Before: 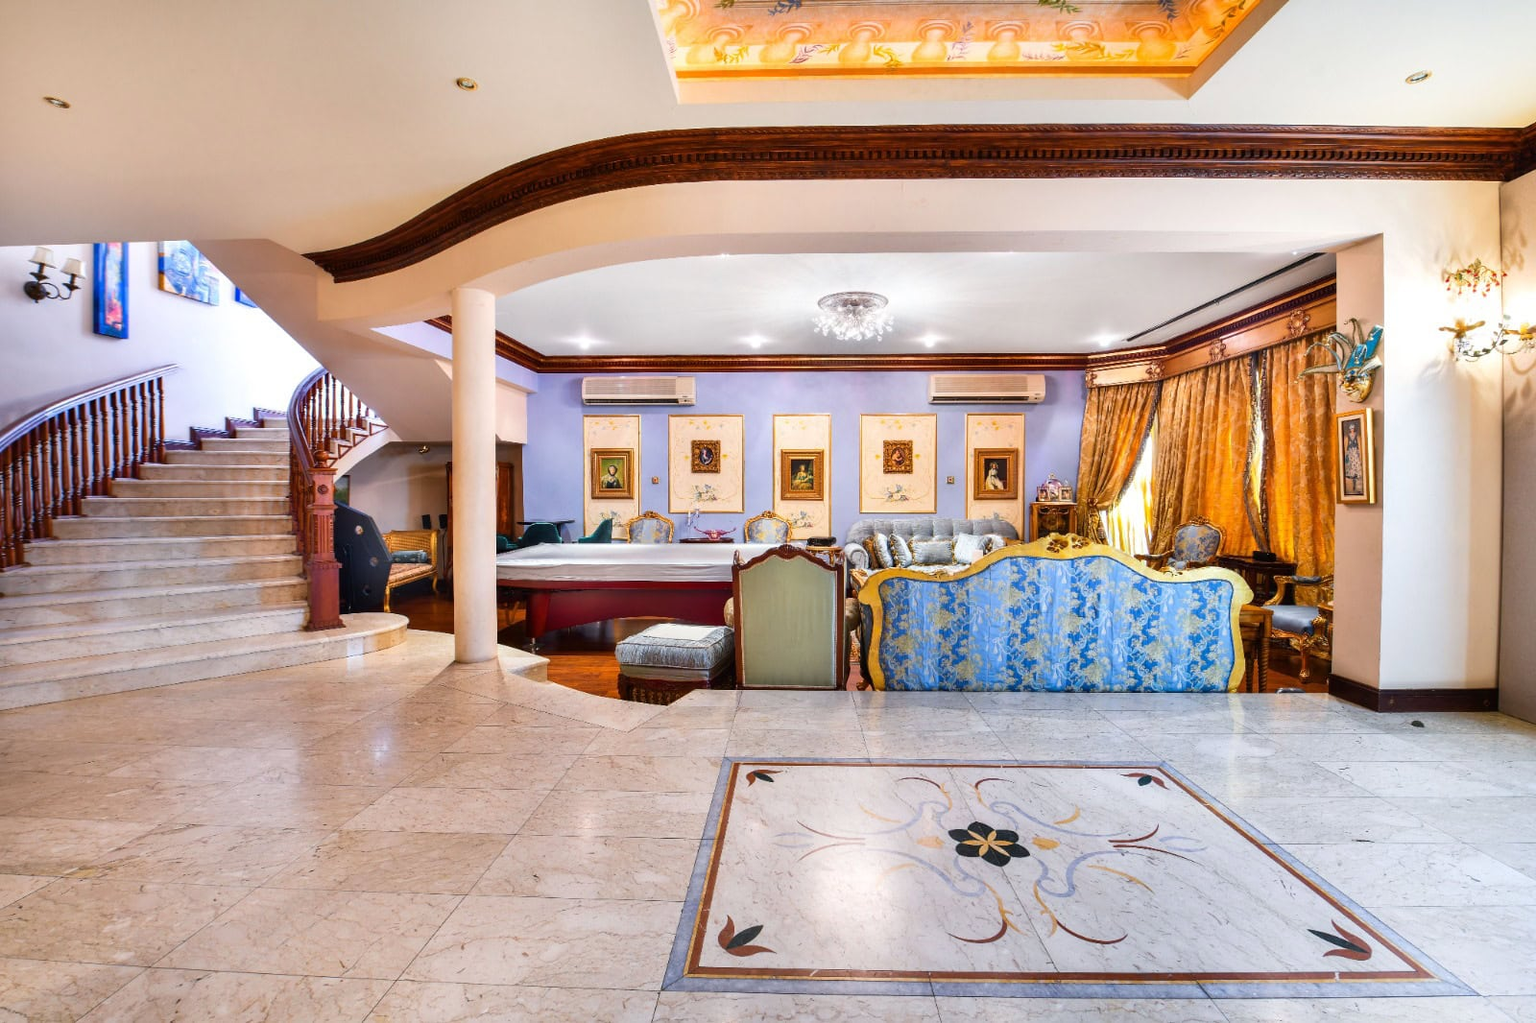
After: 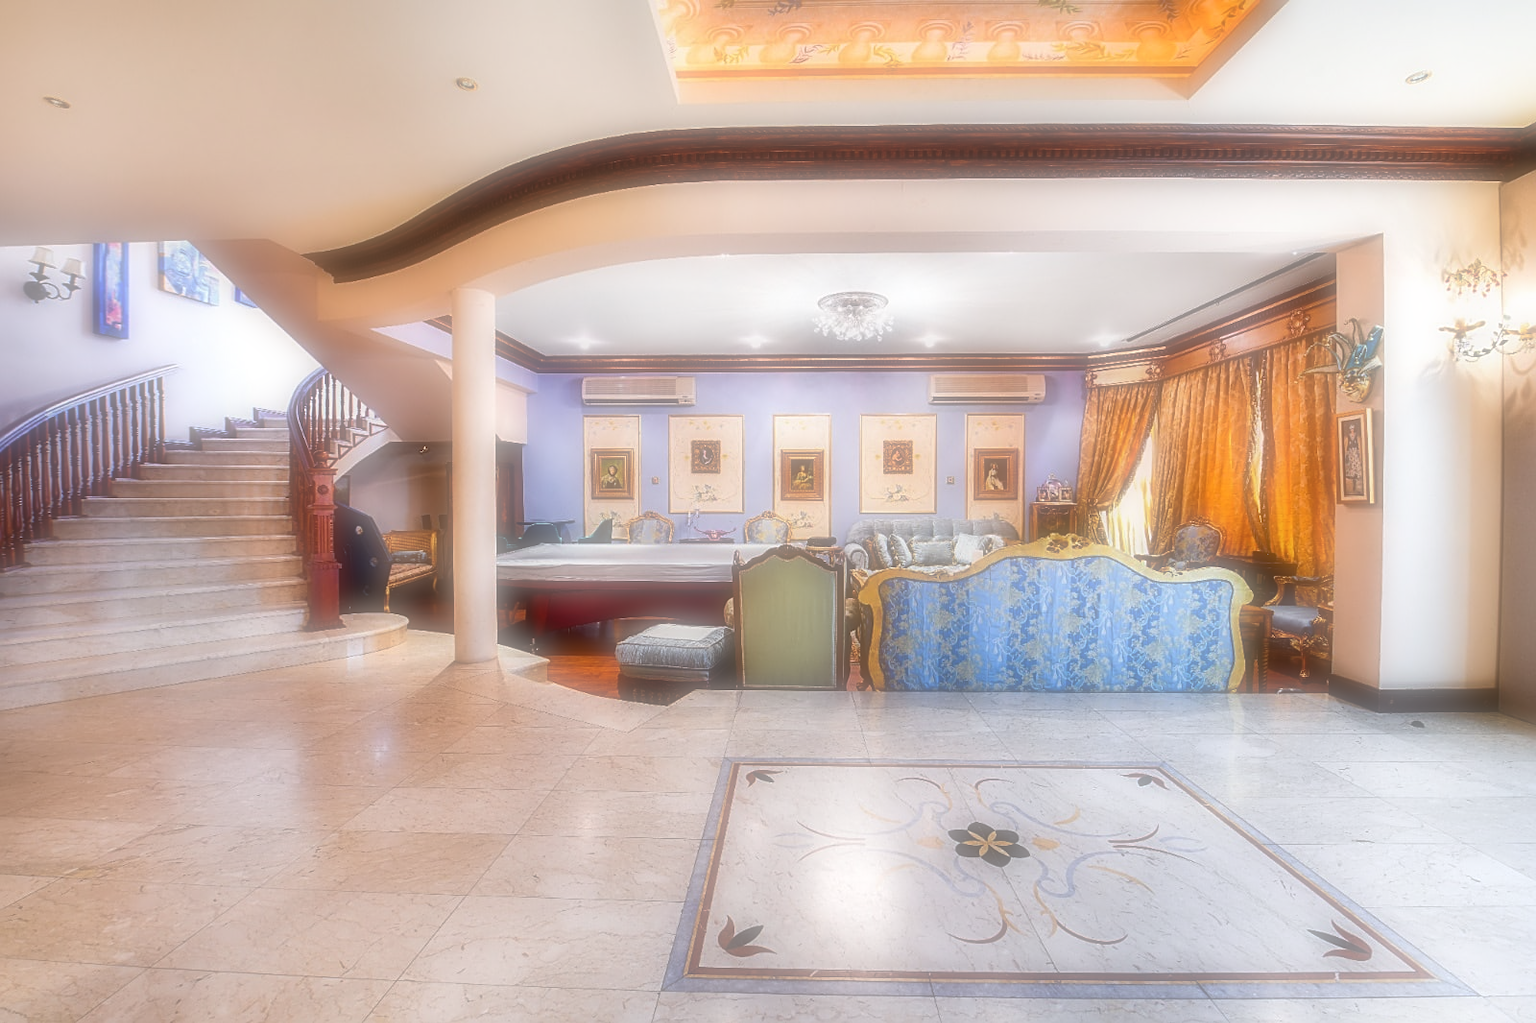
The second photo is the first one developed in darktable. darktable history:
sharpen: radius 1.967
soften: on, module defaults
